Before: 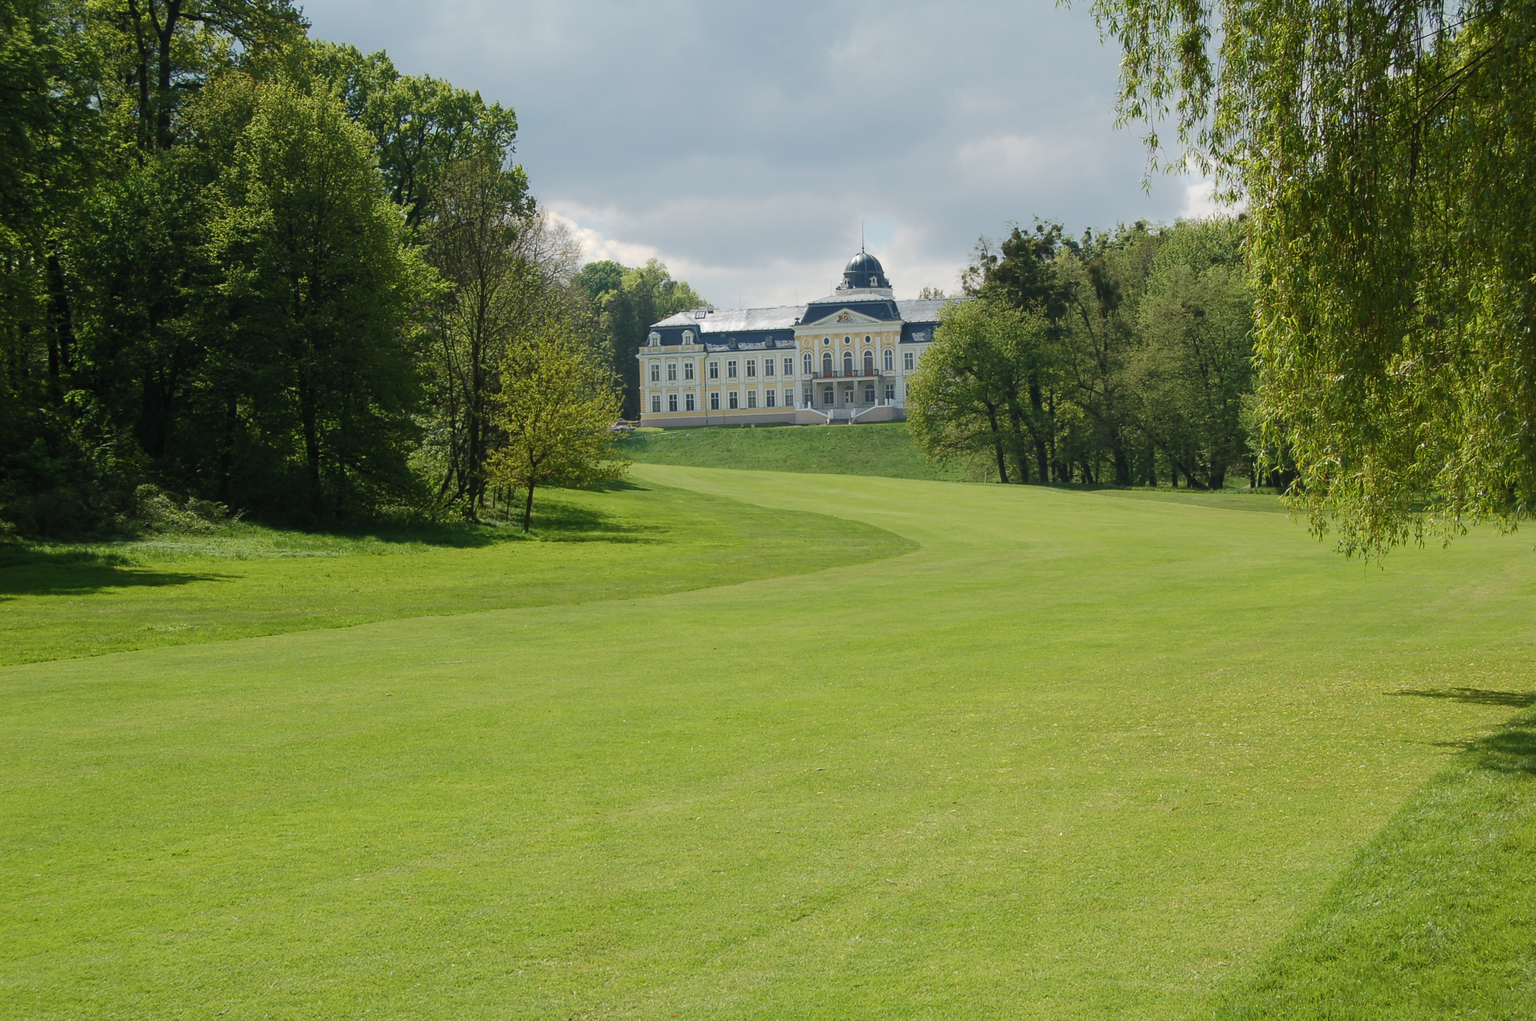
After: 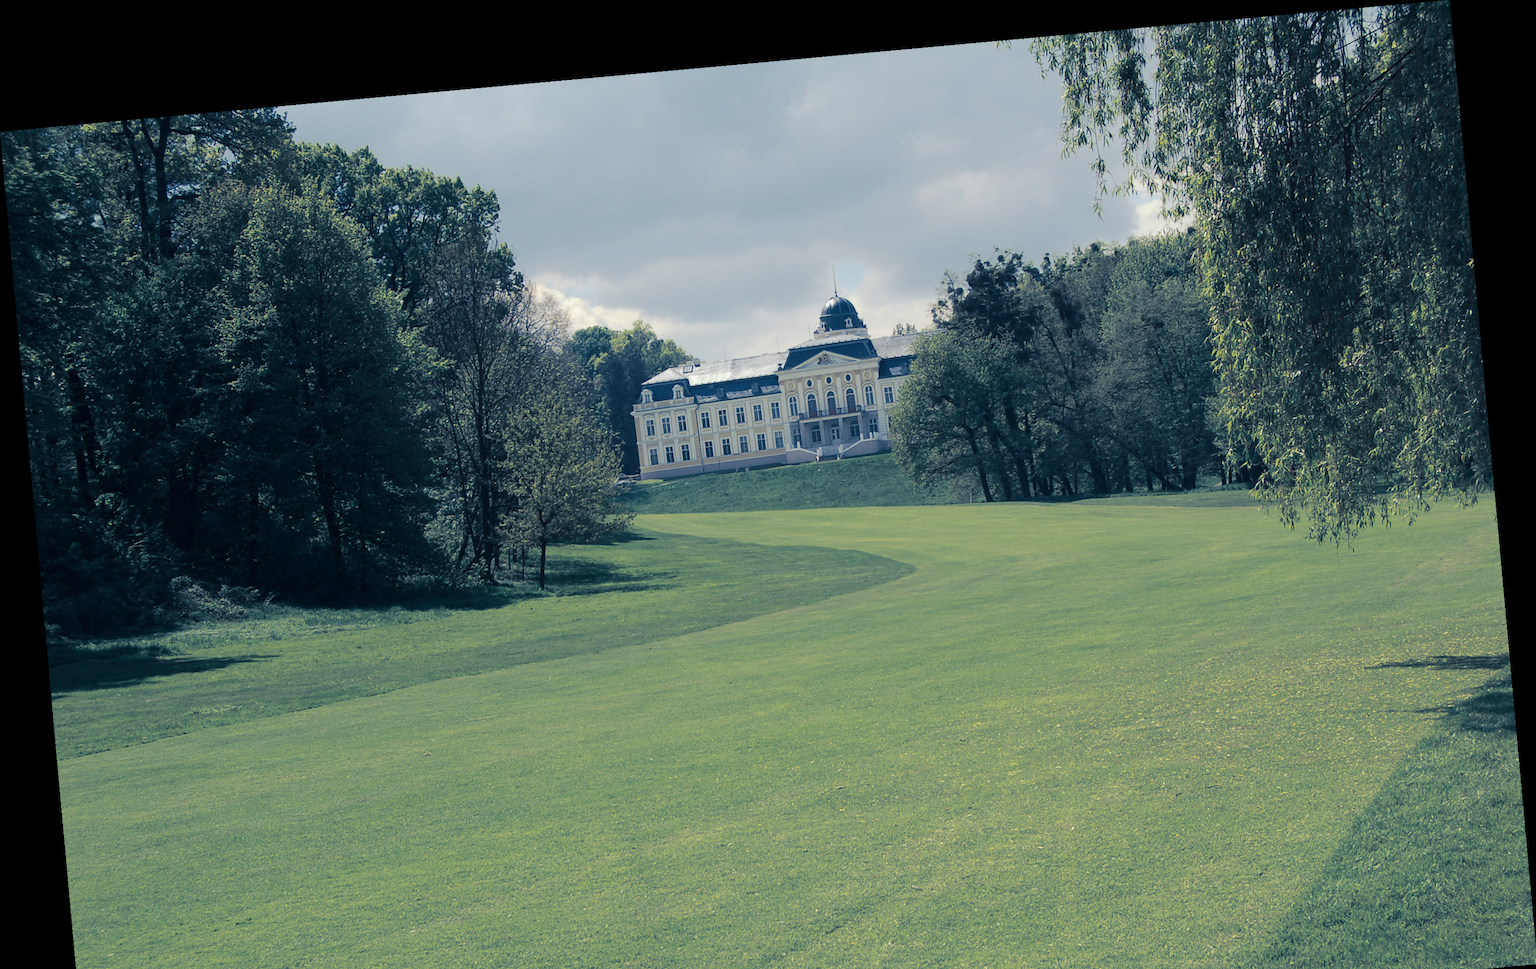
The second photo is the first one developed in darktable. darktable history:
crop and rotate: top 0%, bottom 11.49%
split-toning: shadows › hue 226.8°, shadows › saturation 0.84
rotate and perspective: rotation -5.2°, automatic cropping off
